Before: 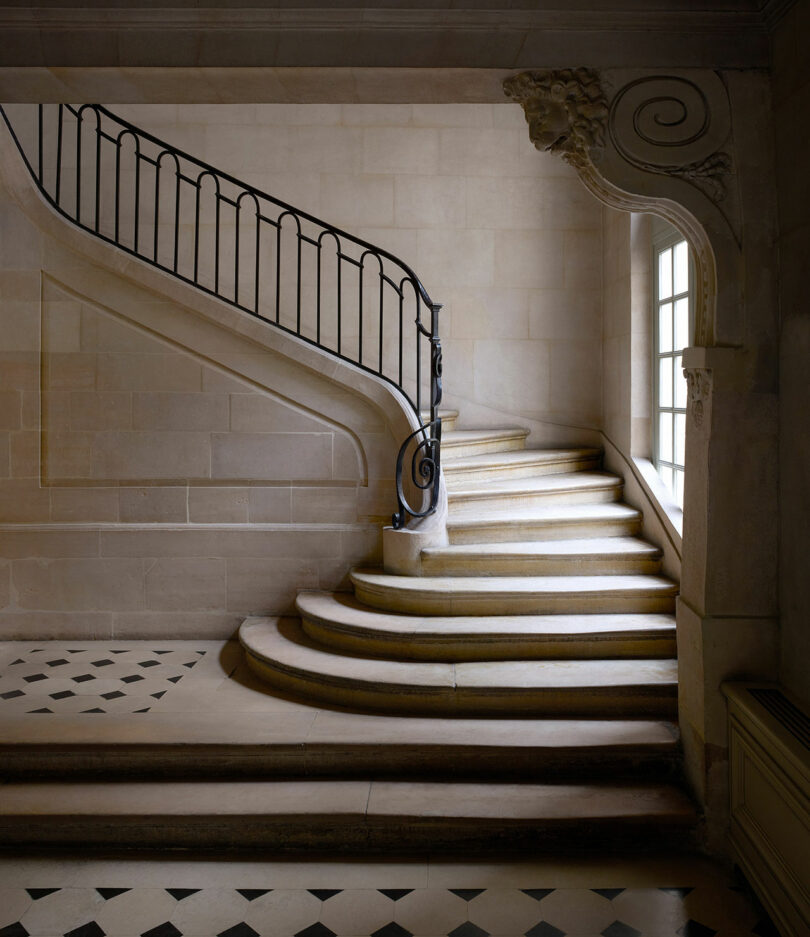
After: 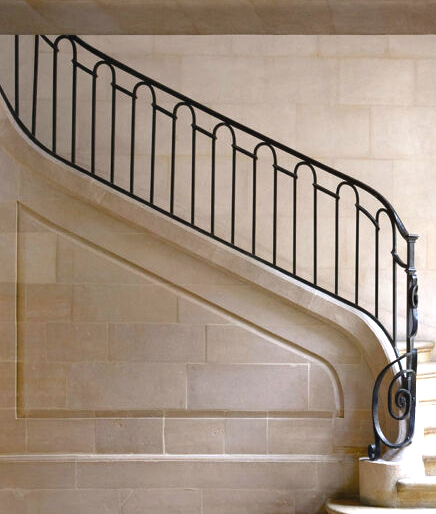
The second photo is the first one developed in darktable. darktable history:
exposure: black level correction -0.002, exposure 1.115 EV, compensate exposure bias true, compensate highlight preservation false
crop and rotate: left 3.034%, top 7.451%, right 43.101%, bottom 37.621%
